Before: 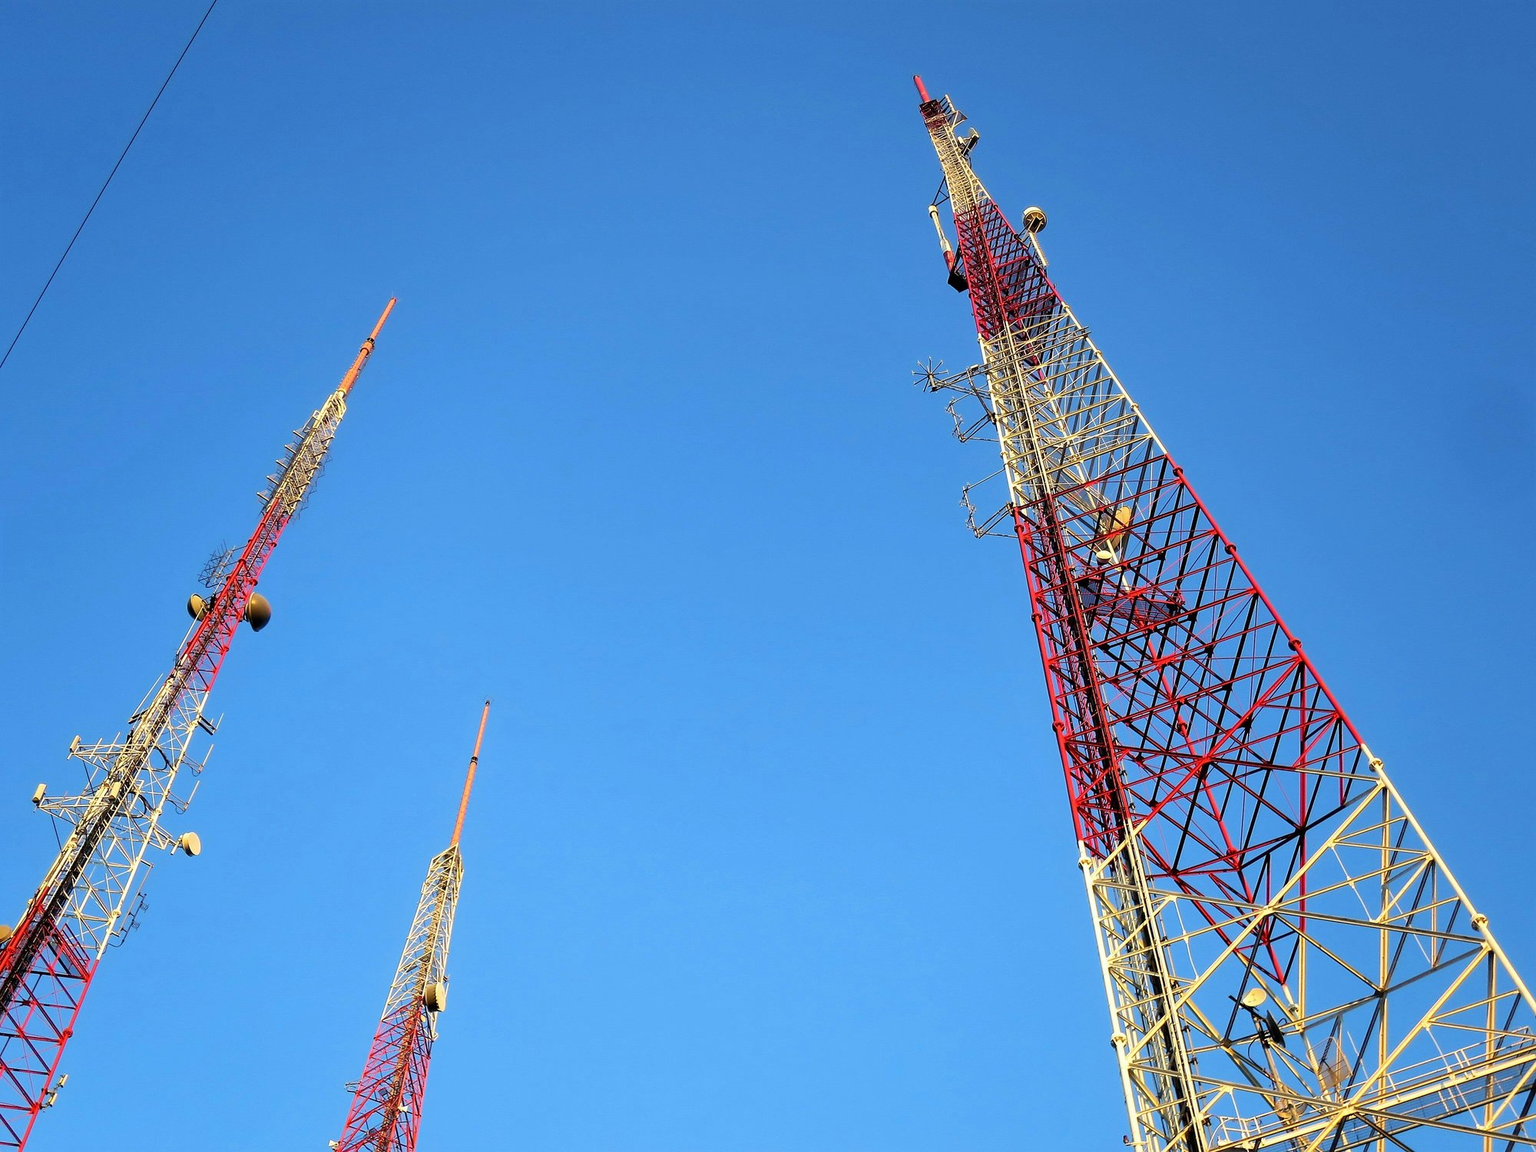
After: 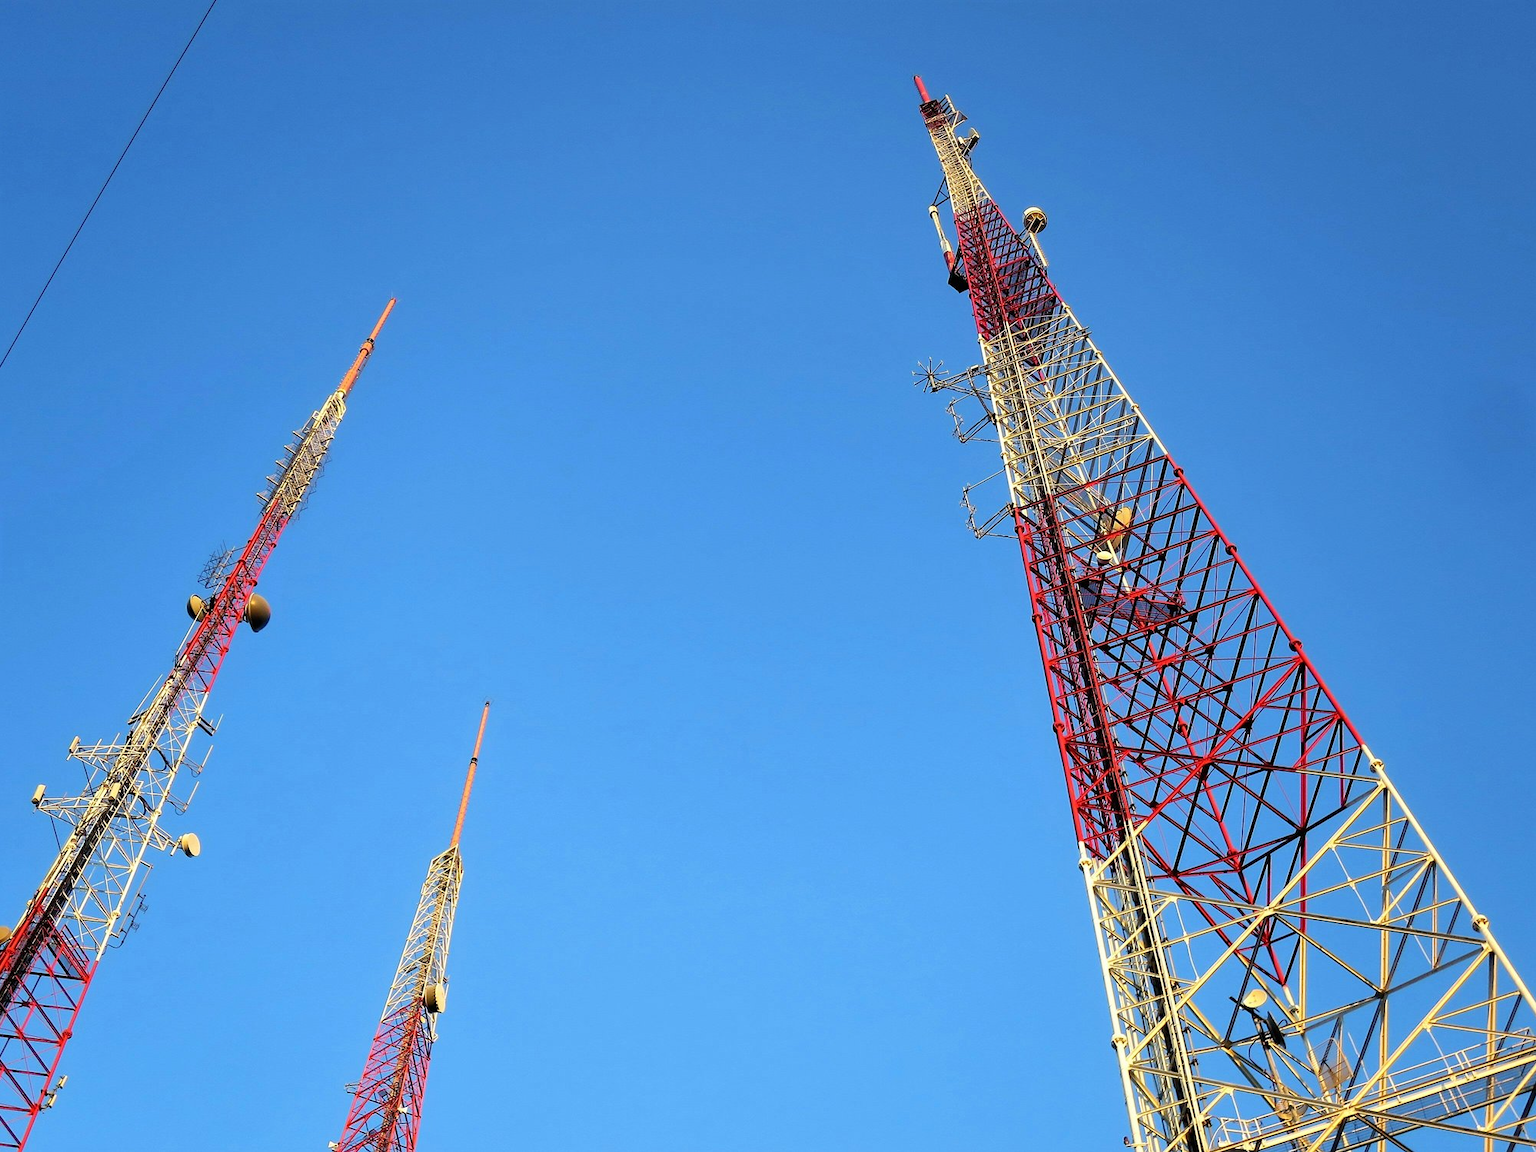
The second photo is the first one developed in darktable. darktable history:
crop and rotate: left 0.072%, bottom 0.007%
tone equalizer: on, module defaults
